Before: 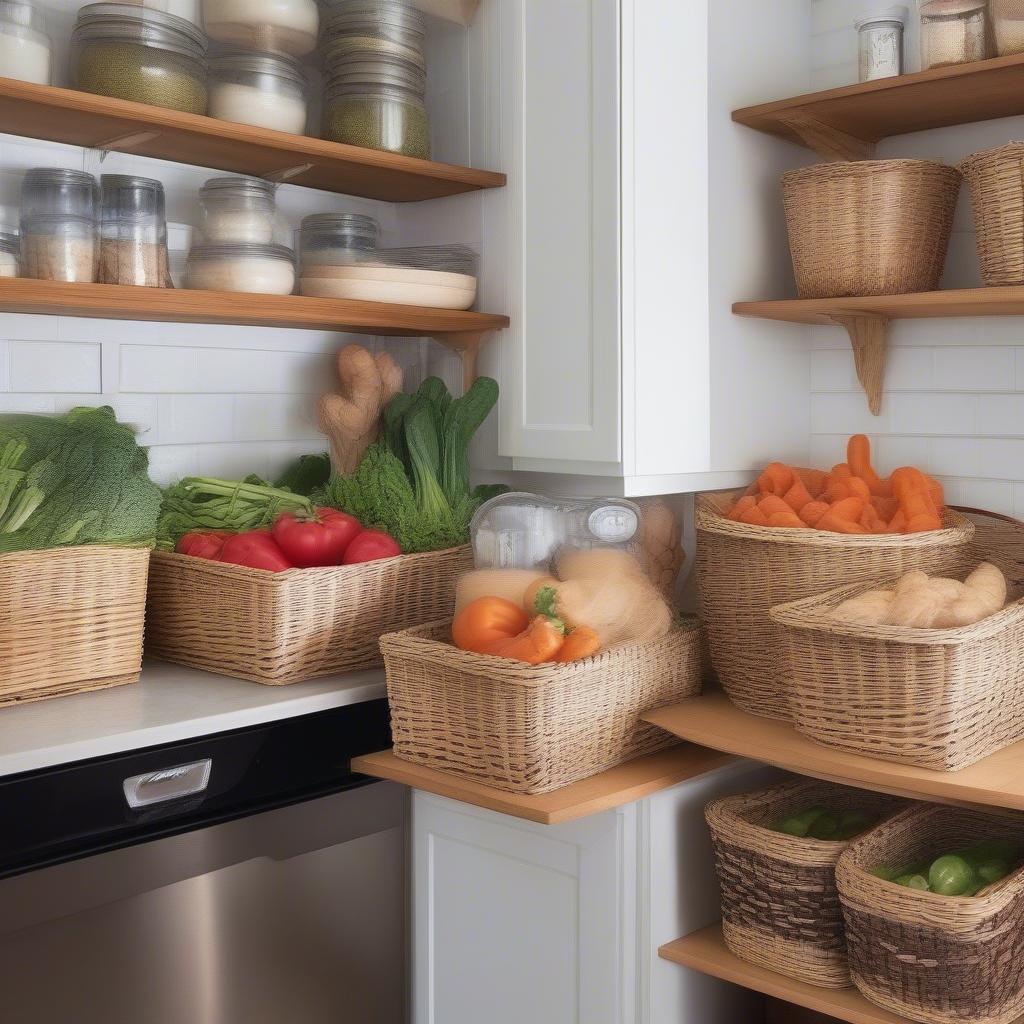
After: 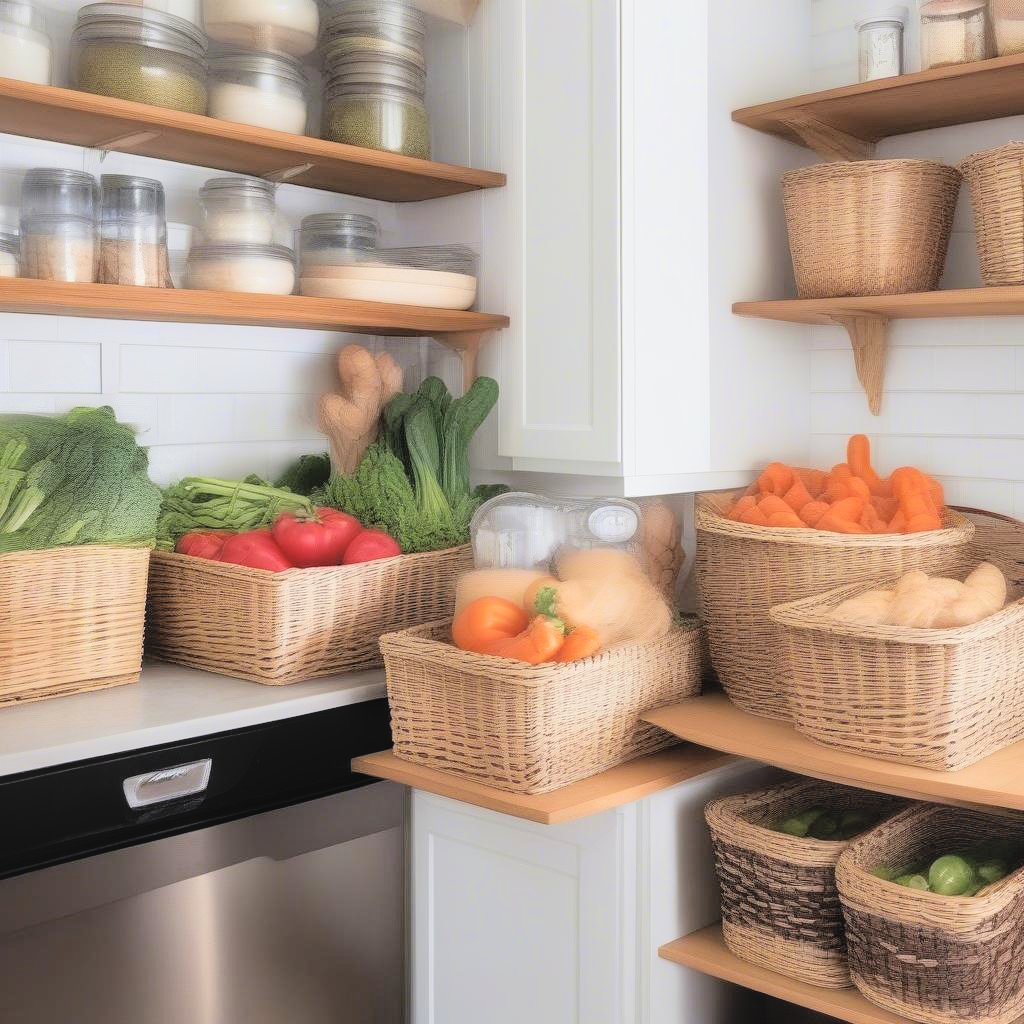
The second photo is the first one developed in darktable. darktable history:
contrast brightness saturation: brightness 0.132
local contrast: detail 109%
tone equalizer: -8 EV -0.722 EV, -7 EV -0.731 EV, -6 EV -0.627 EV, -5 EV -0.415 EV, -3 EV 0.398 EV, -2 EV 0.6 EV, -1 EV 0.697 EV, +0 EV 0.734 EV, mask exposure compensation -0.499 EV
filmic rgb: black relative exposure -7.98 EV, white relative exposure 3.8 EV, hardness 4.36, color science v6 (2022)
